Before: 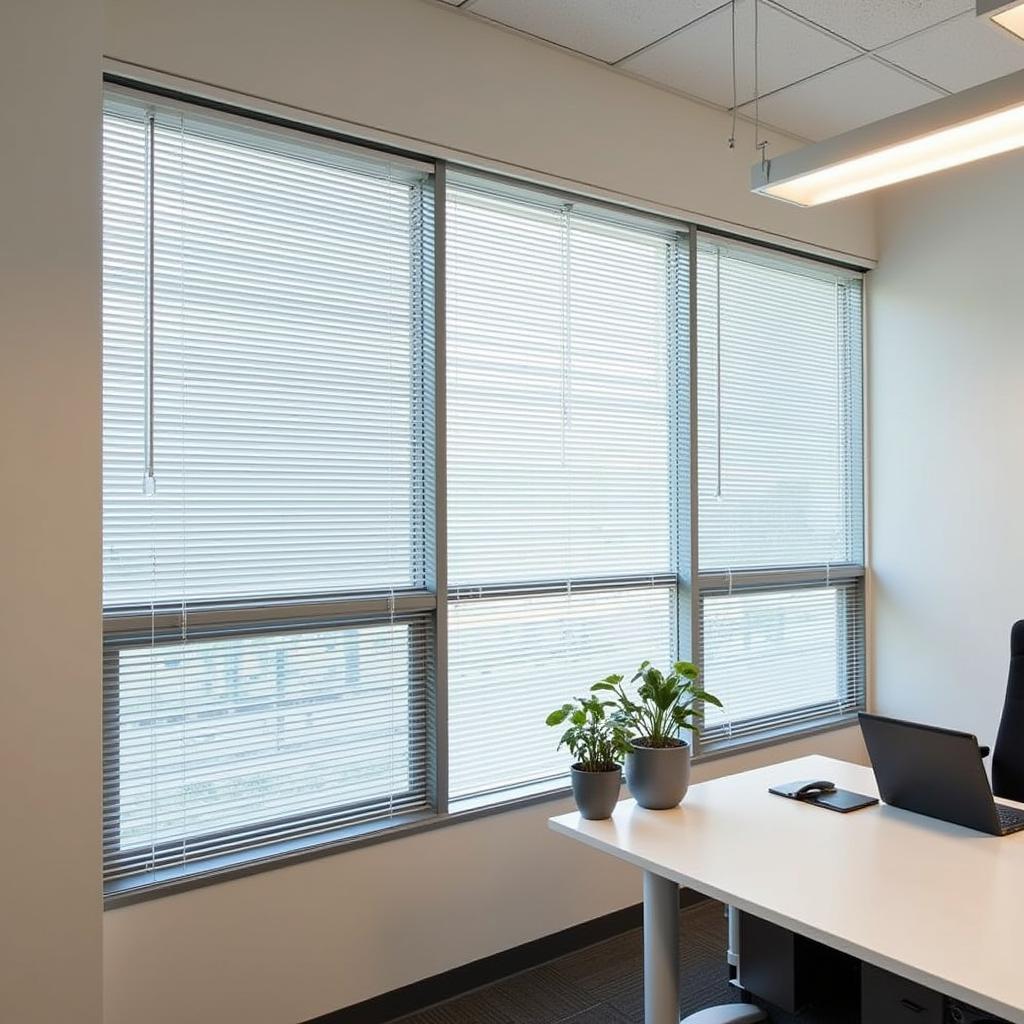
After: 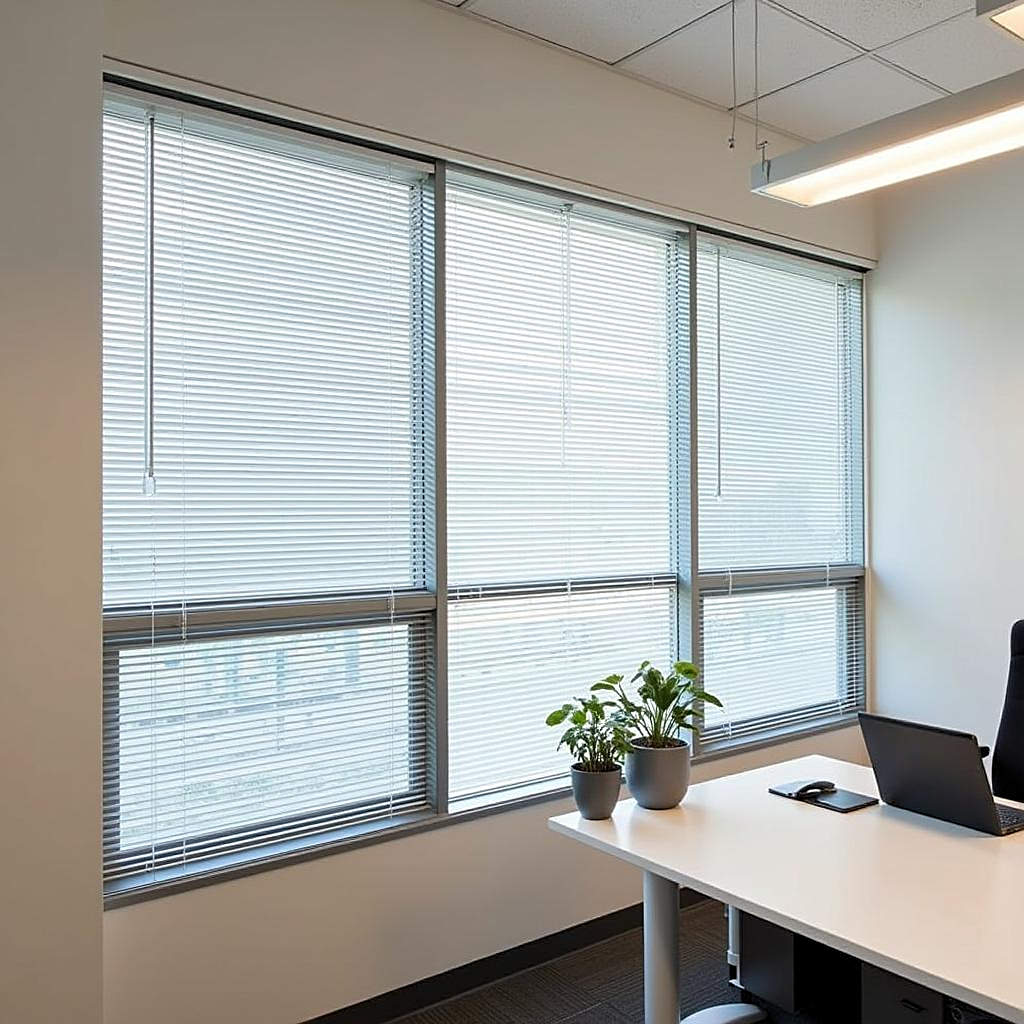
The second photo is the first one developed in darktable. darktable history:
levels: levels [0.016, 0.5, 0.996]
sharpen: on, module defaults
